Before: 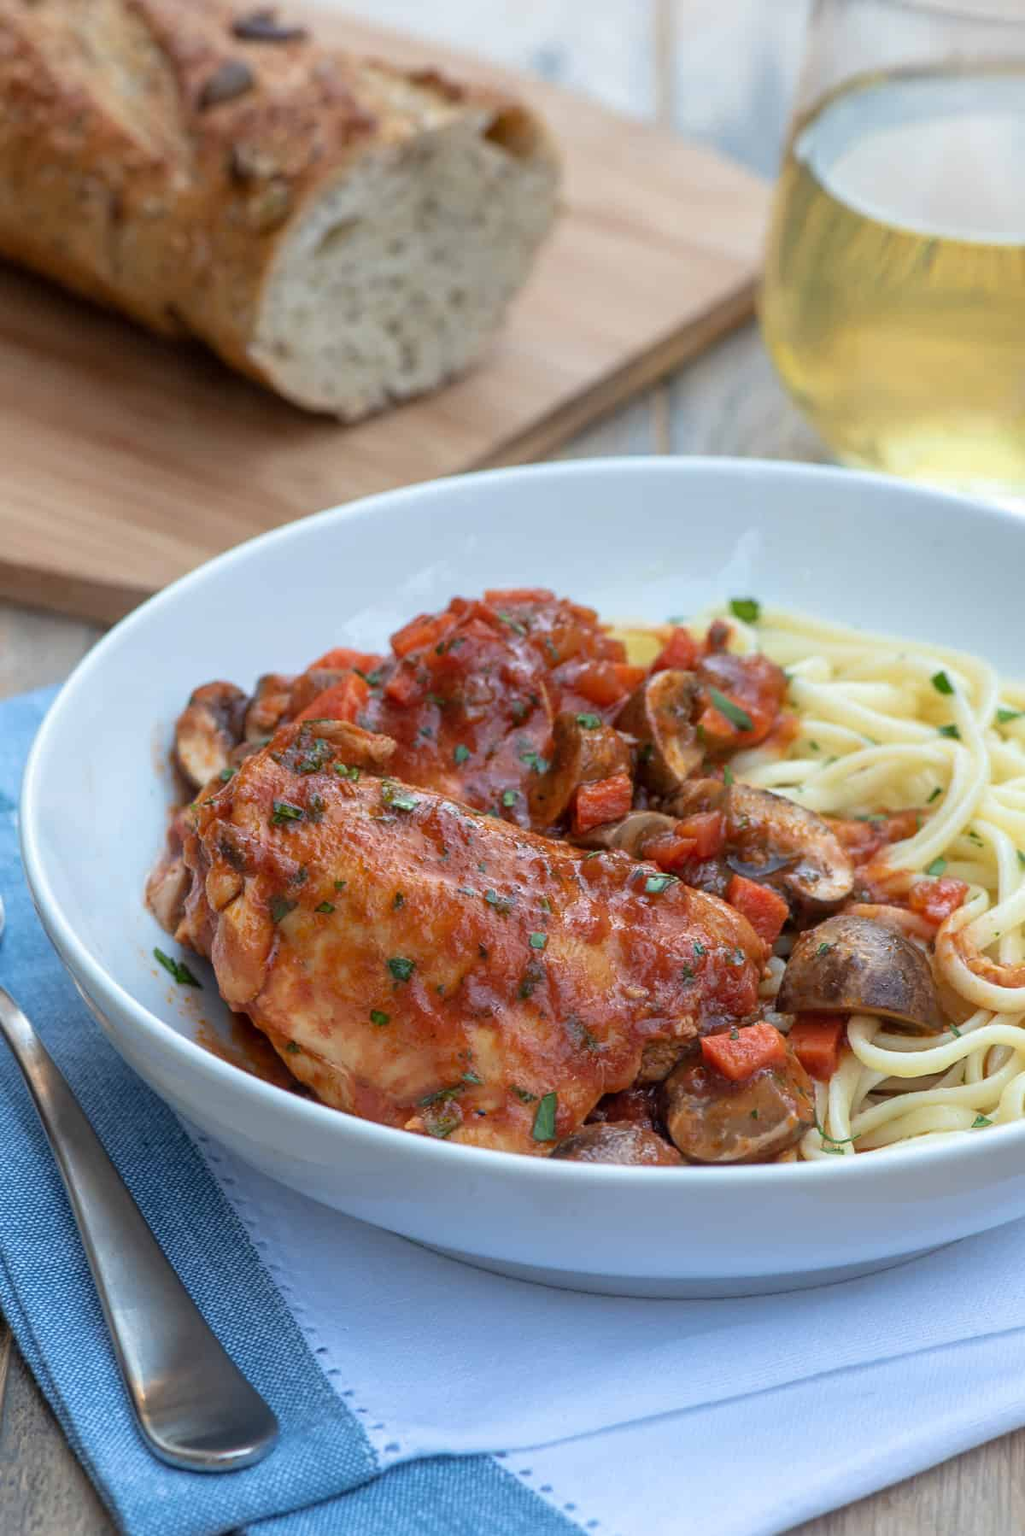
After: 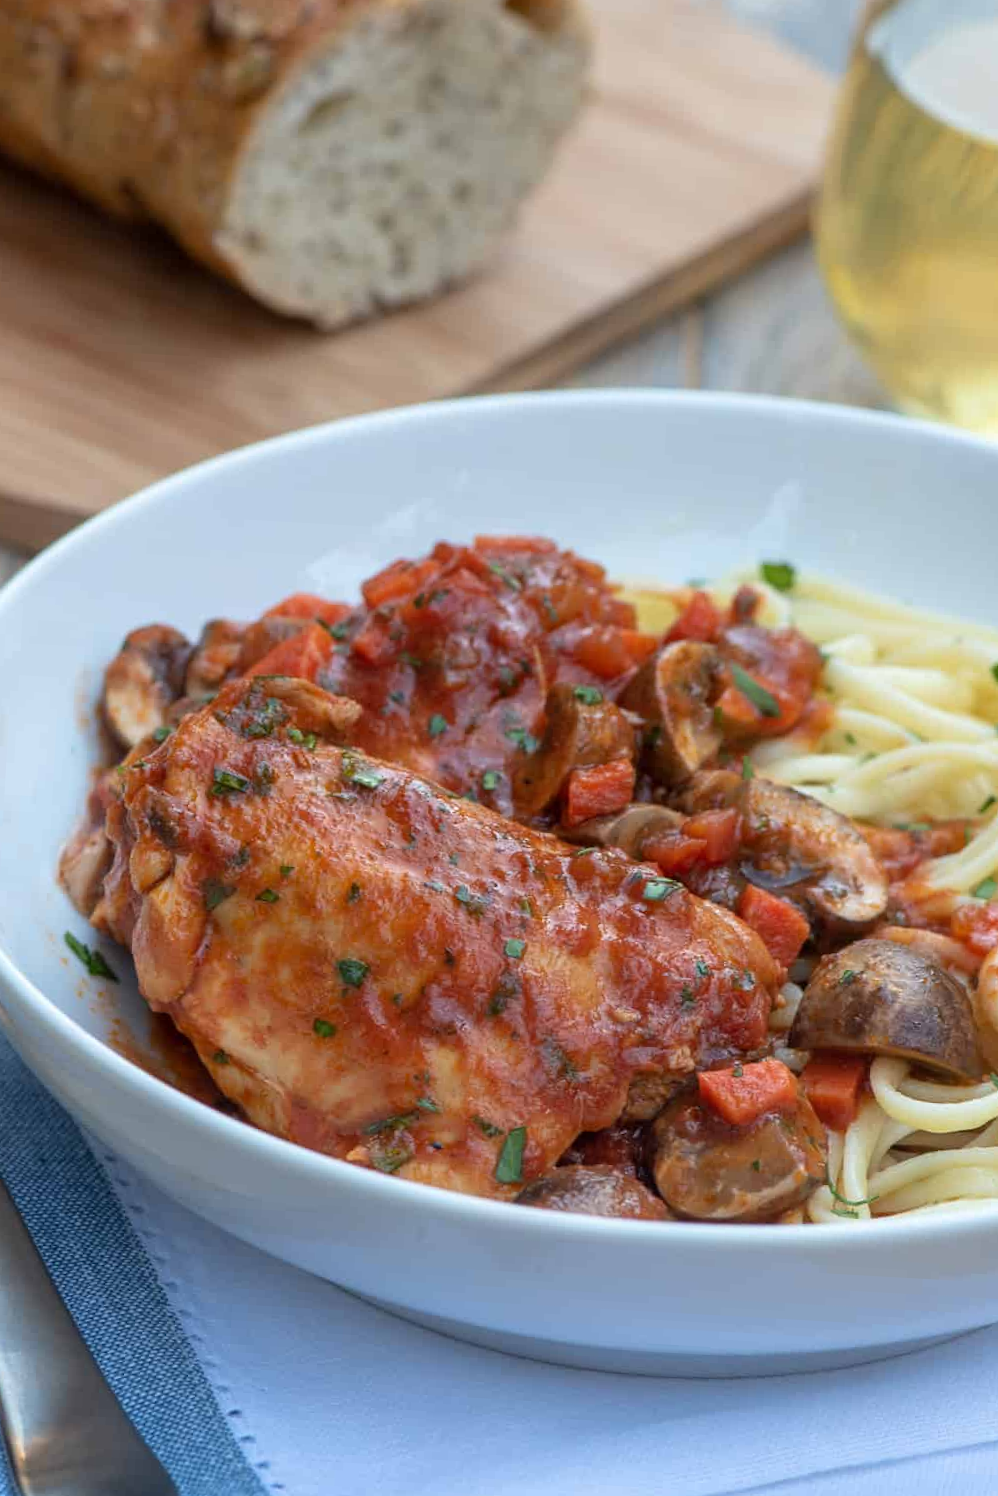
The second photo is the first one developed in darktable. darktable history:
crop and rotate: angle -3.22°, left 5.264%, top 5.198%, right 4.675%, bottom 4.694%
